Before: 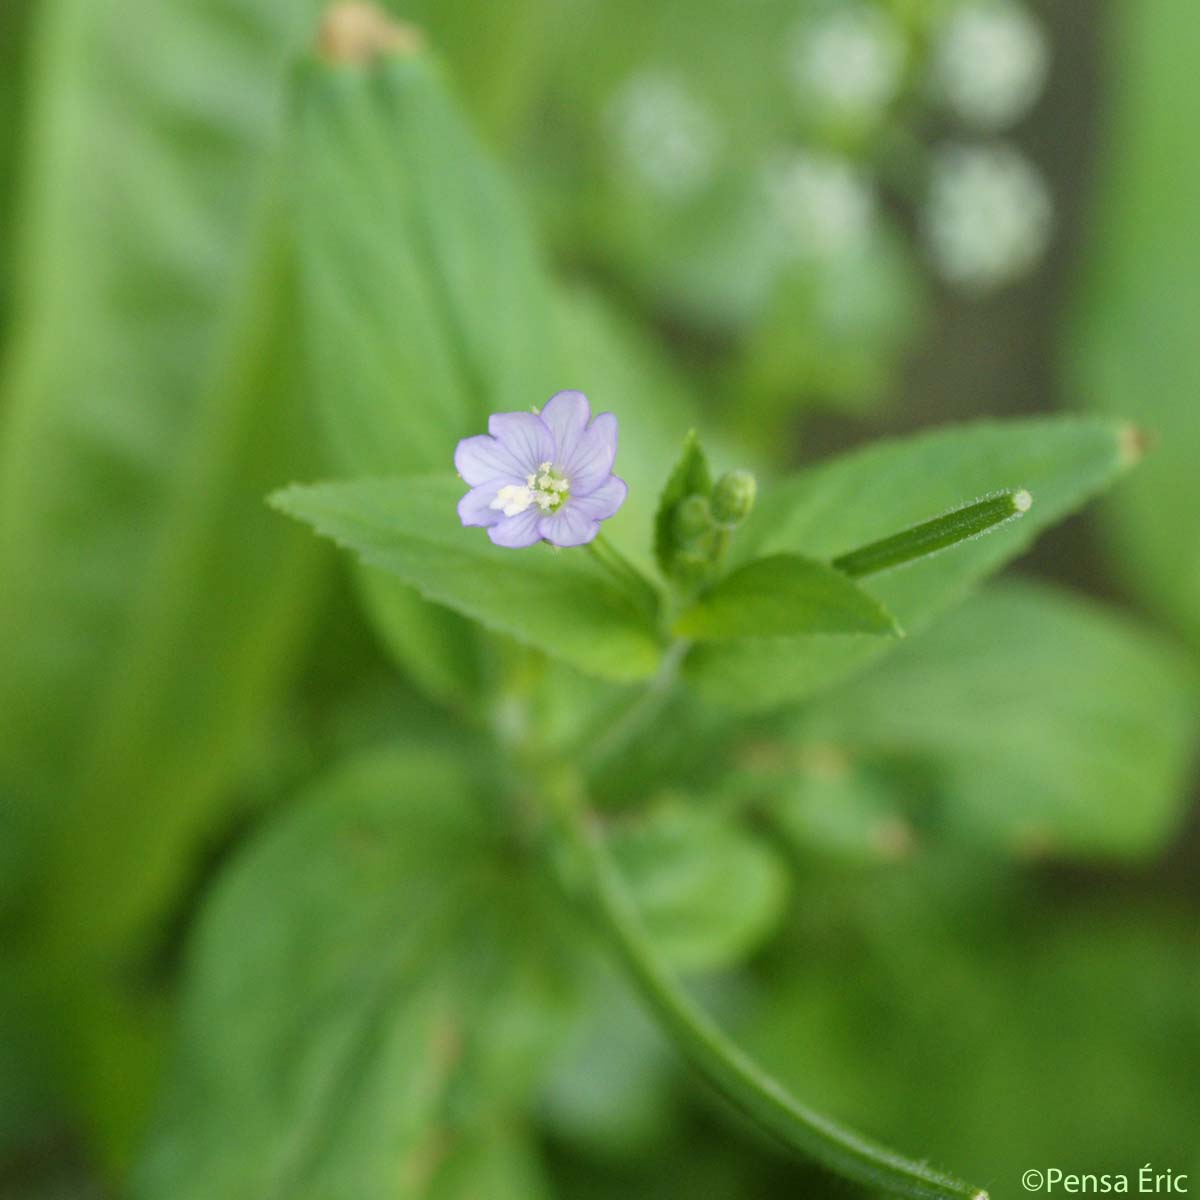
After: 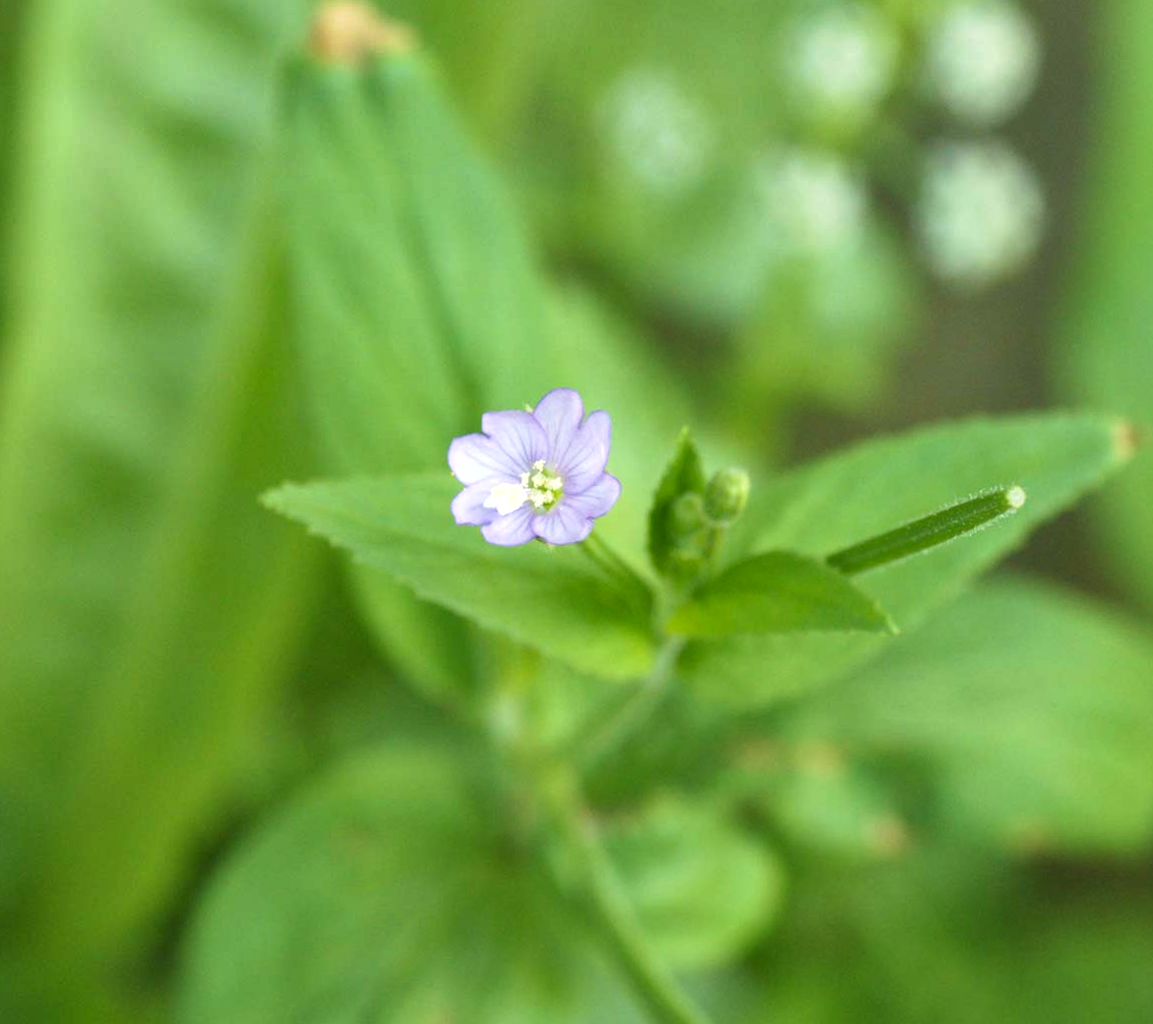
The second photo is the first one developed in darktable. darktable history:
crop and rotate: angle 0.223°, left 0.386%, right 3.145%, bottom 14.255%
shadows and highlights: shadows 22.52, highlights -49.33, soften with gaussian
exposure: black level correction 0, exposure 0.5 EV, compensate highlight preservation false
velvia: on, module defaults
